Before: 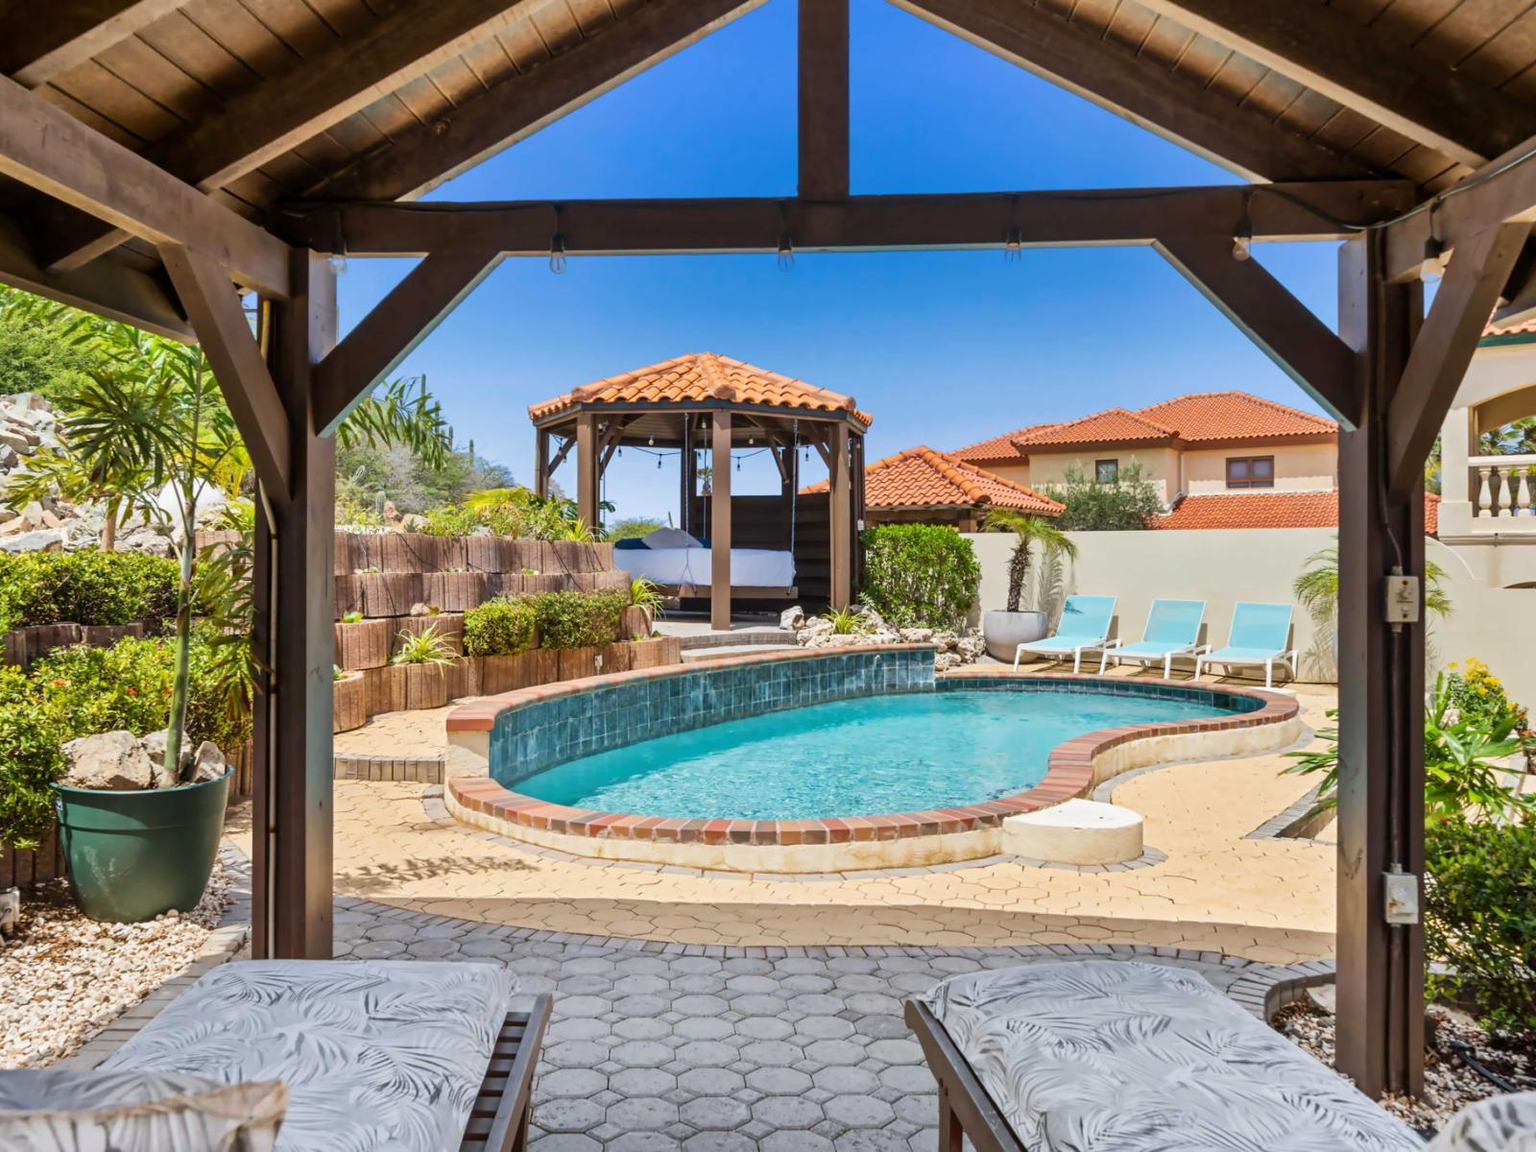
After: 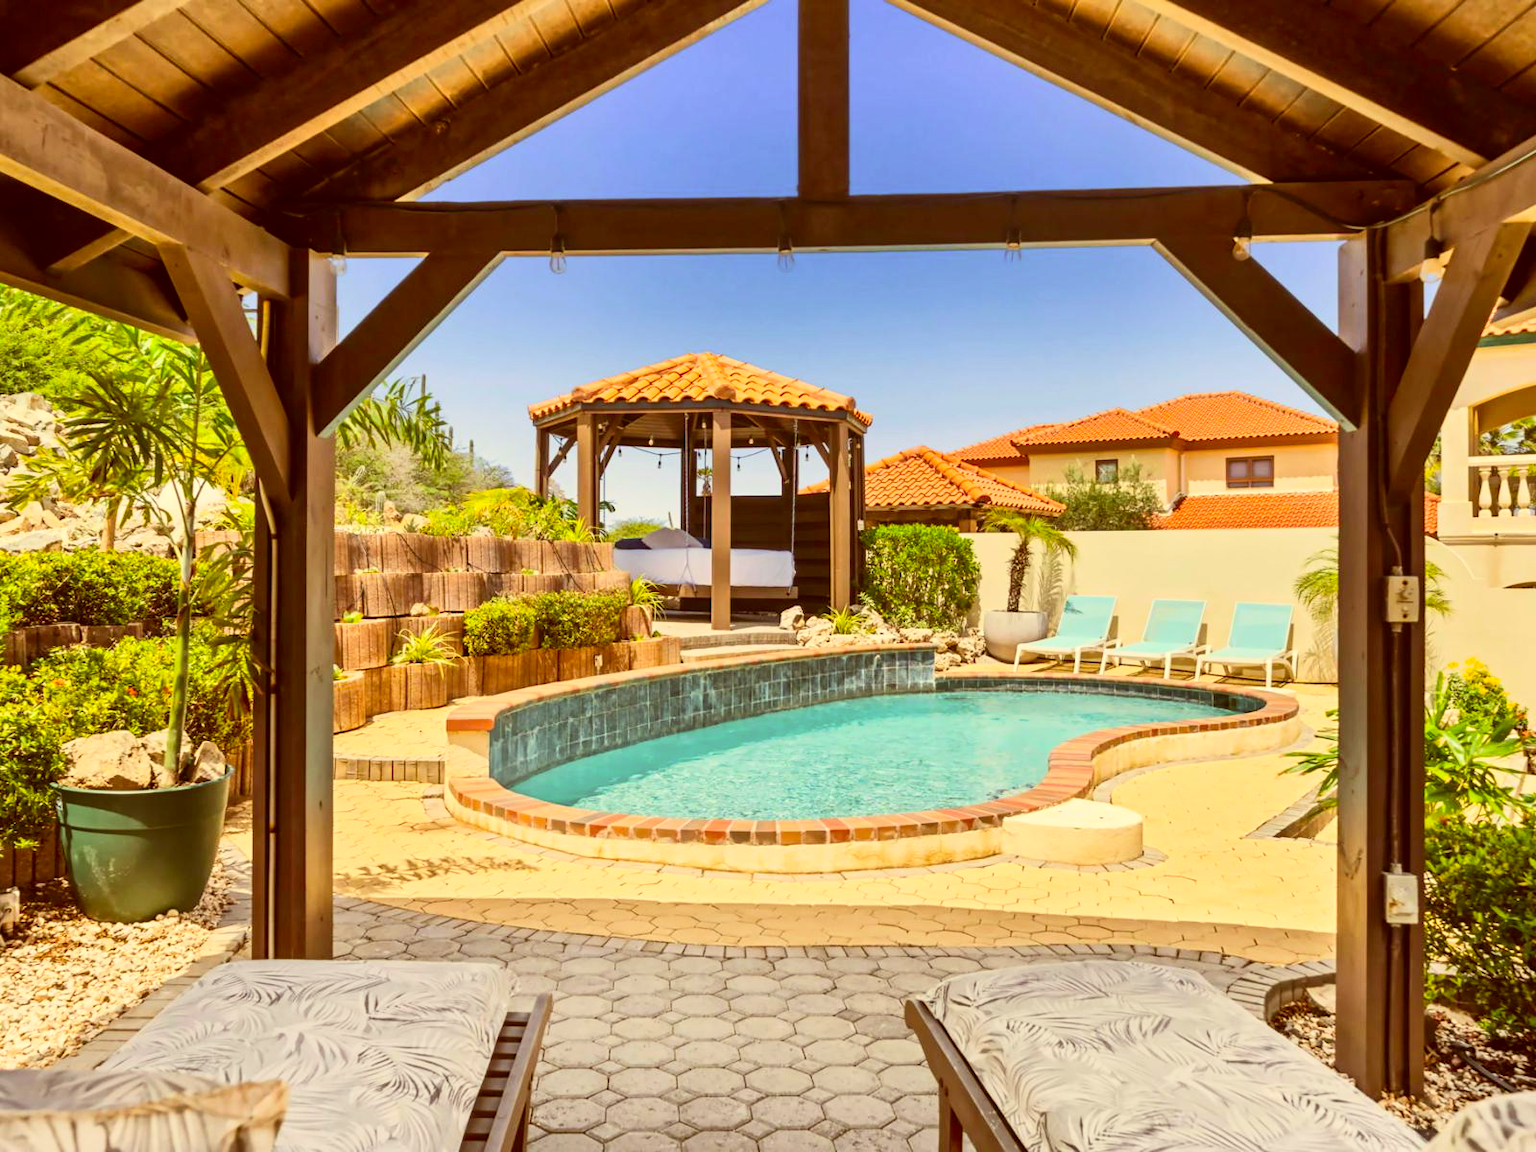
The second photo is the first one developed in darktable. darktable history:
color correction: highlights a* 1.12, highlights b* 24.26, shadows a* 15.58, shadows b* 24.26
contrast brightness saturation: contrast 0.2, brightness 0.16, saturation 0.22
